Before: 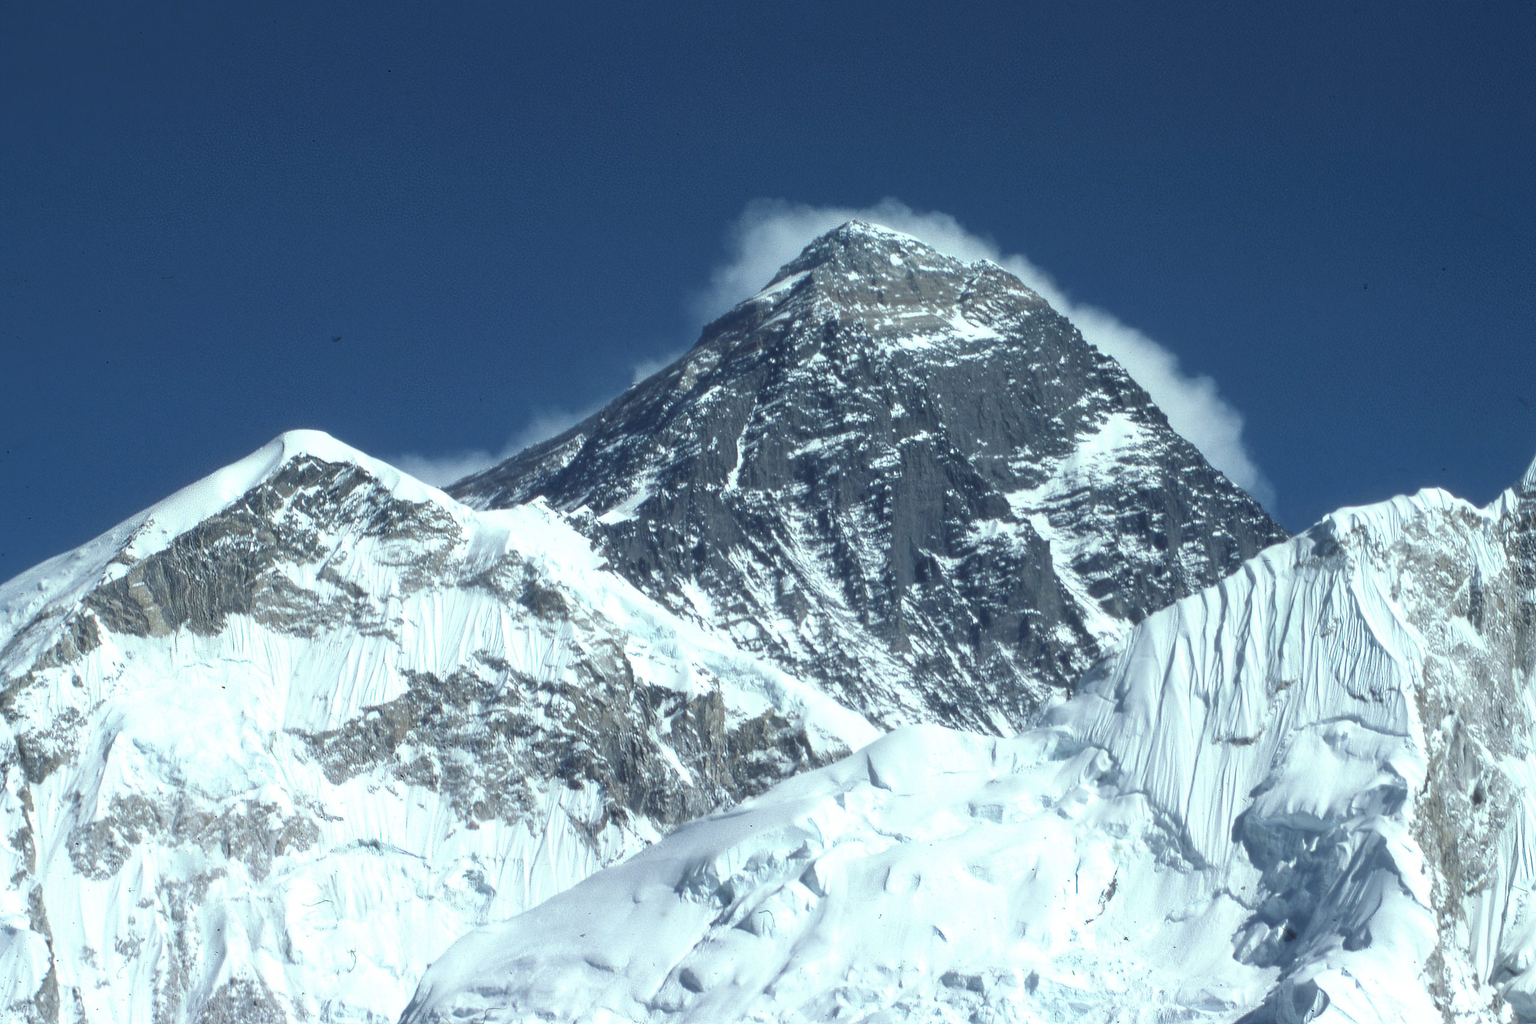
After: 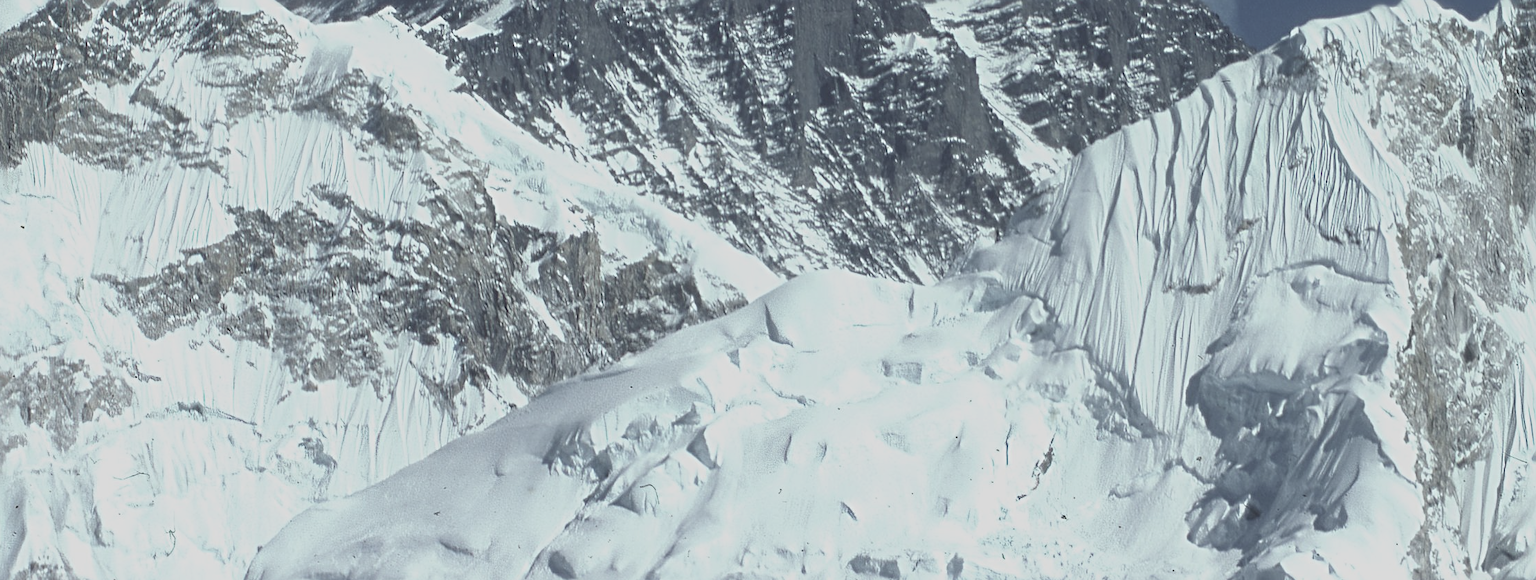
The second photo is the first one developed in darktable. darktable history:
contrast brightness saturation: contrast -0.256, saturation -0.446
crop and rotate: left 13.311%, top 47.969%, bottom 2.898%
sharpen: radius 3.972
